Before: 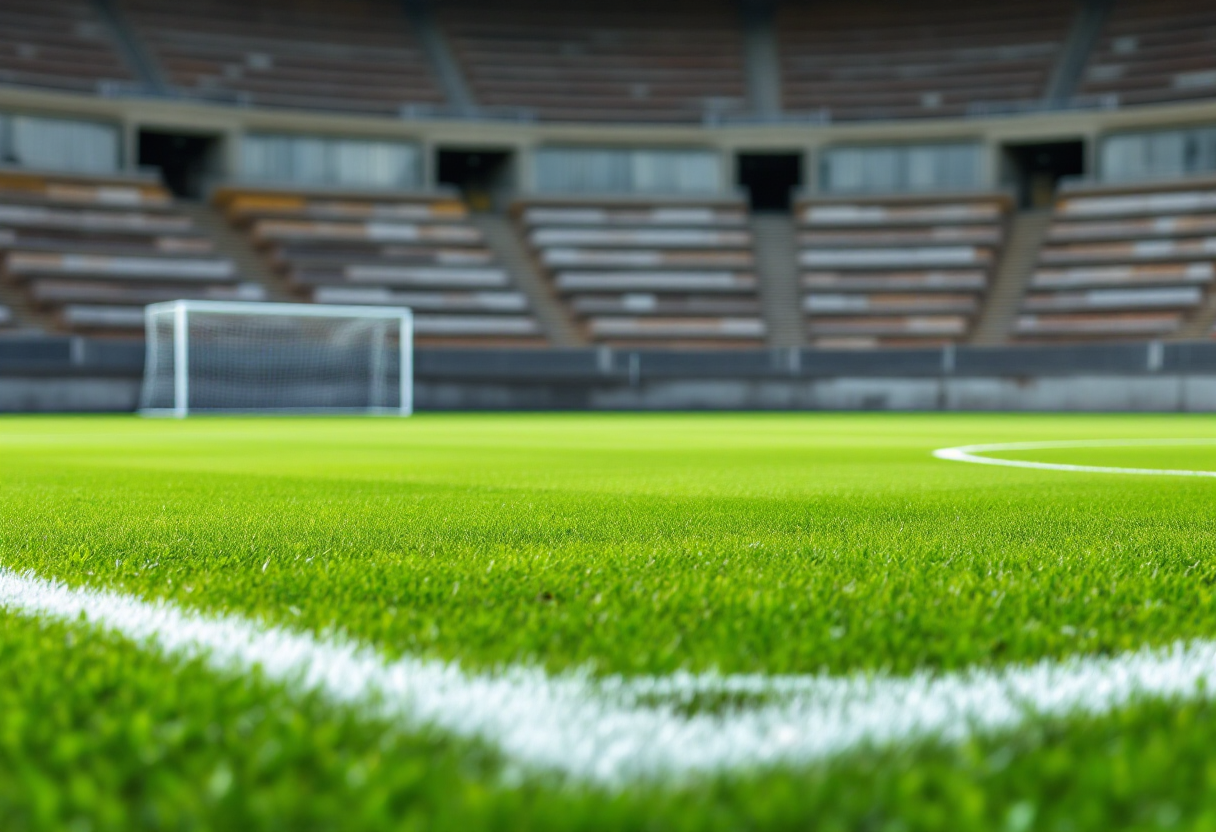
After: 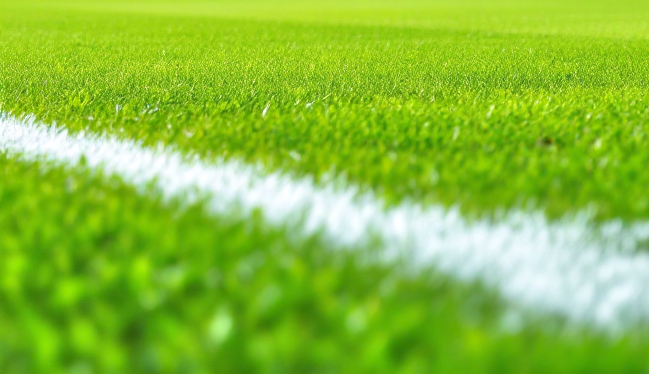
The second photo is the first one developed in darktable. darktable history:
tone equalizer: -7 EV 0.15 EV, -6 EV 0.6 EV, -5 EV 1.15 EV, -4 EV 1.33 EV, -3 EV 1.15 EV, -2 EV 0.6 EV, -1 EV 0.15 EV, mask exposure compensation -0.5 EV
crop and rotate: top 54.778%, right 46.61%, bottom 0.159%
